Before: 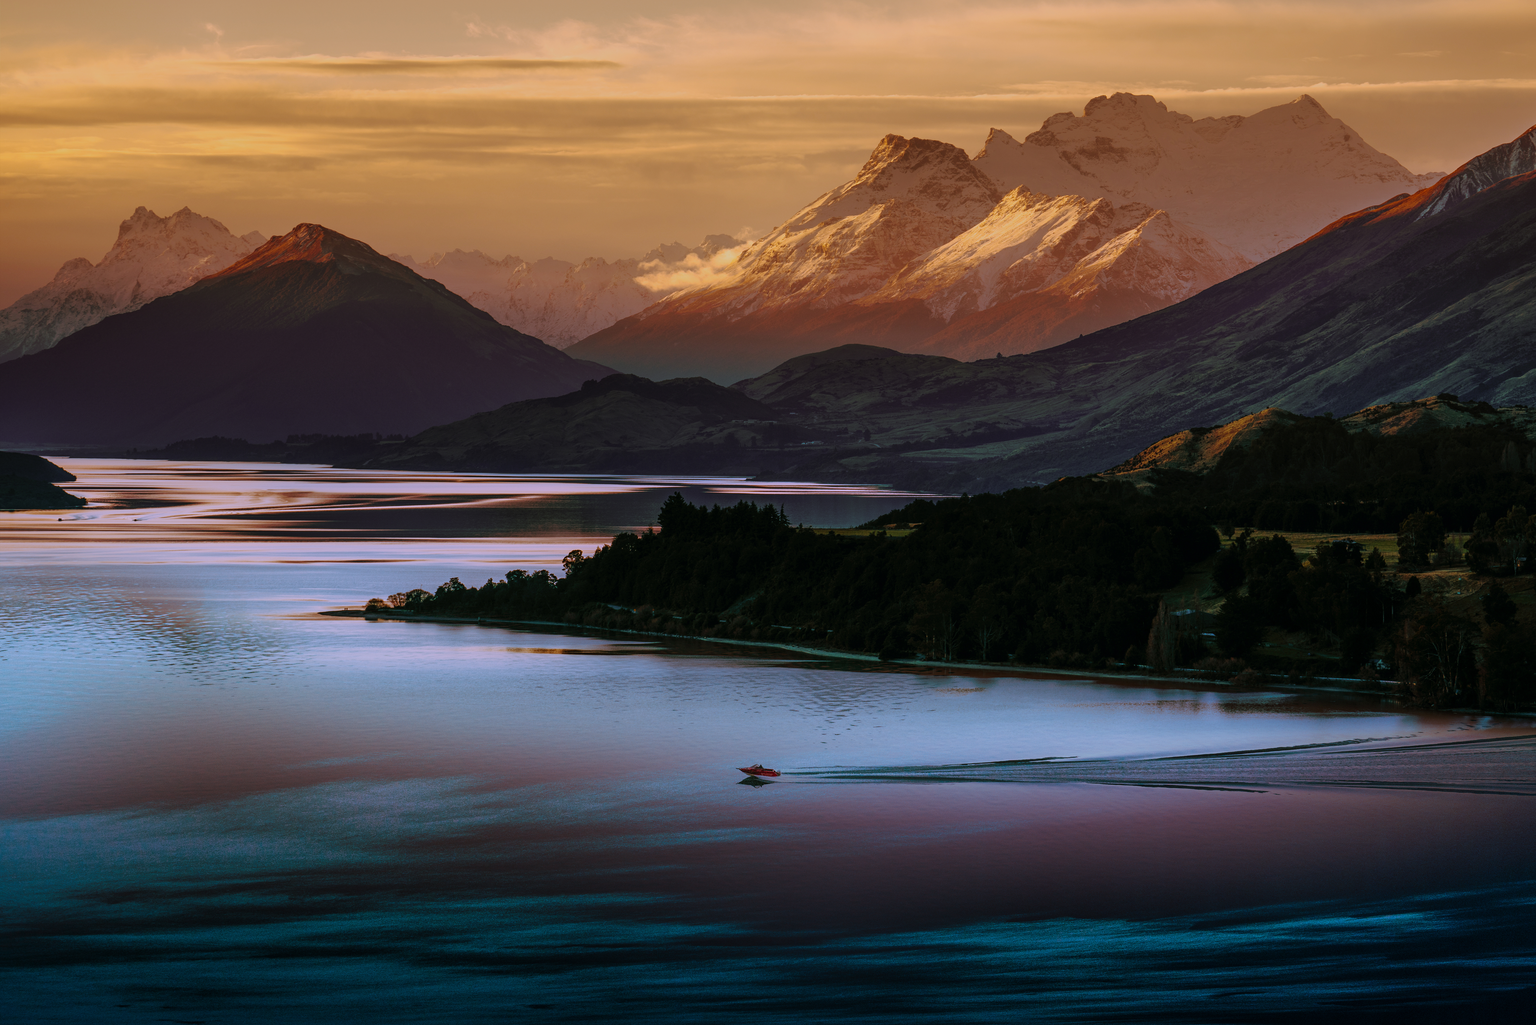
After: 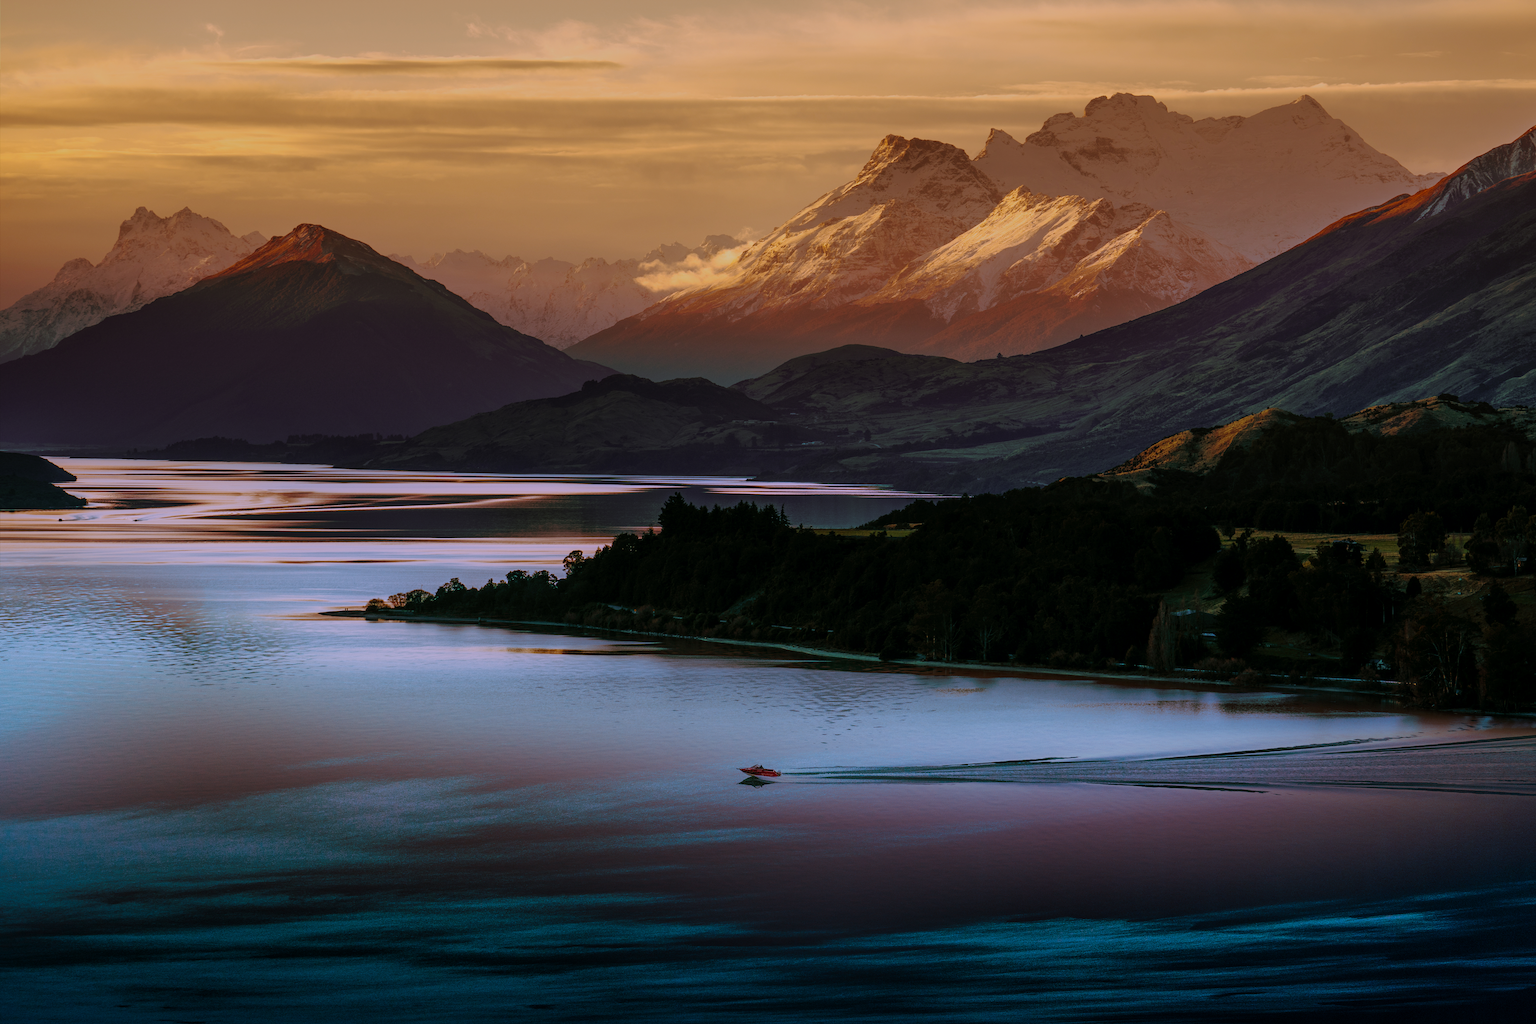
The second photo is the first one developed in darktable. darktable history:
exposure: black level correction 0.001, exposure -0.122 EV, compensate highlight preservation false
